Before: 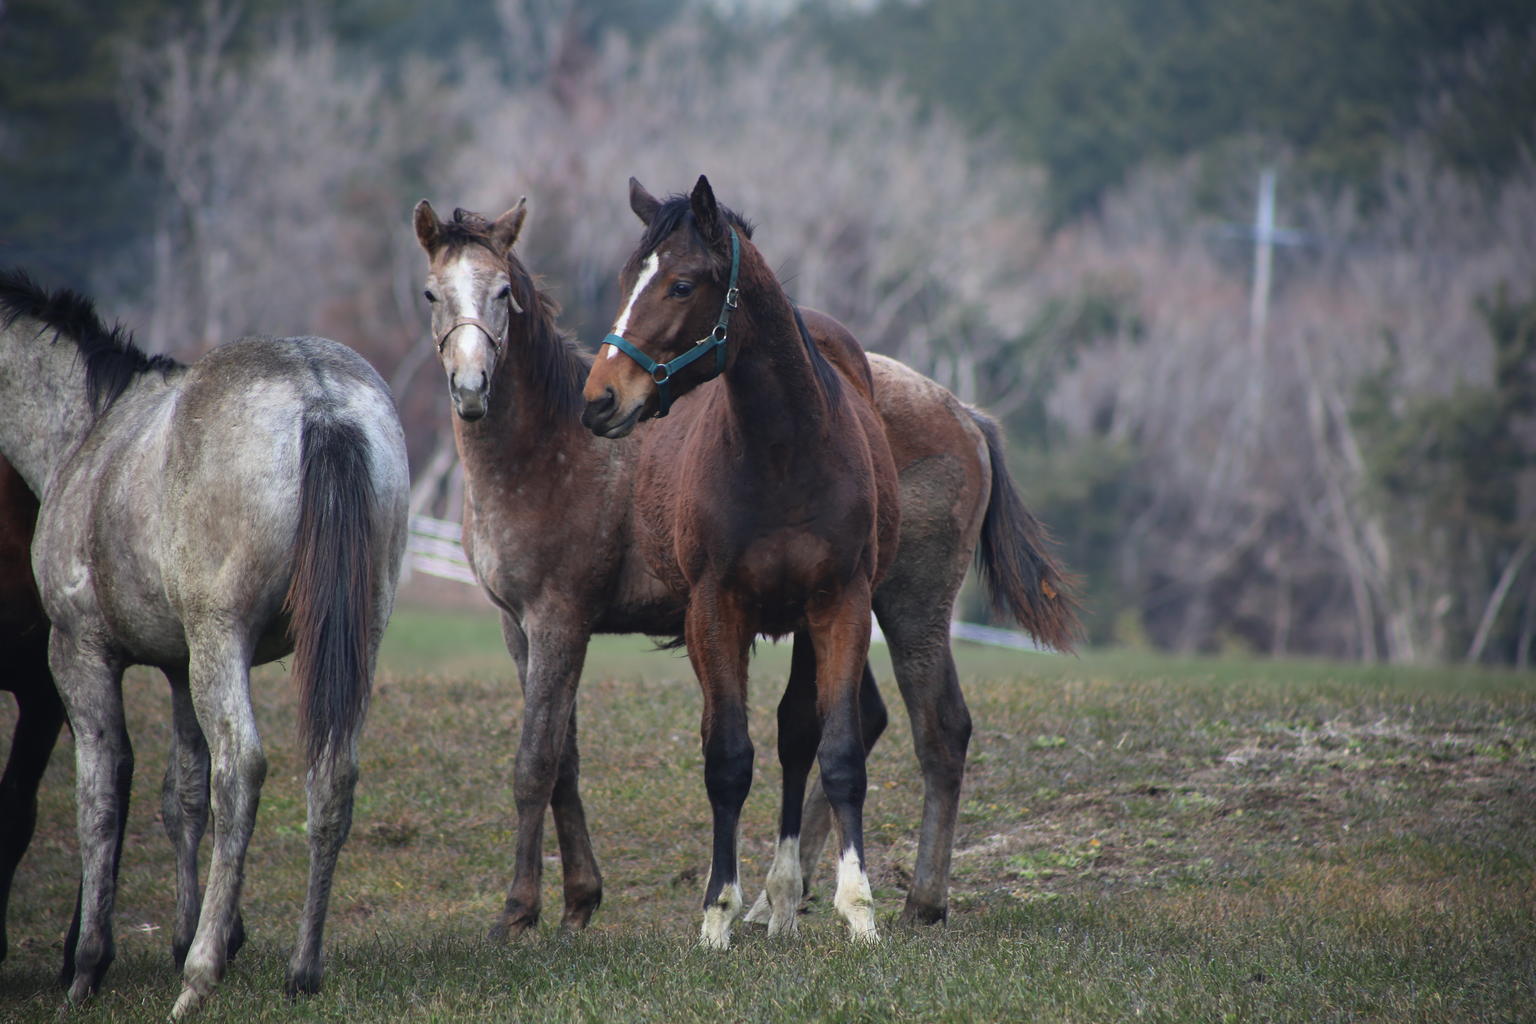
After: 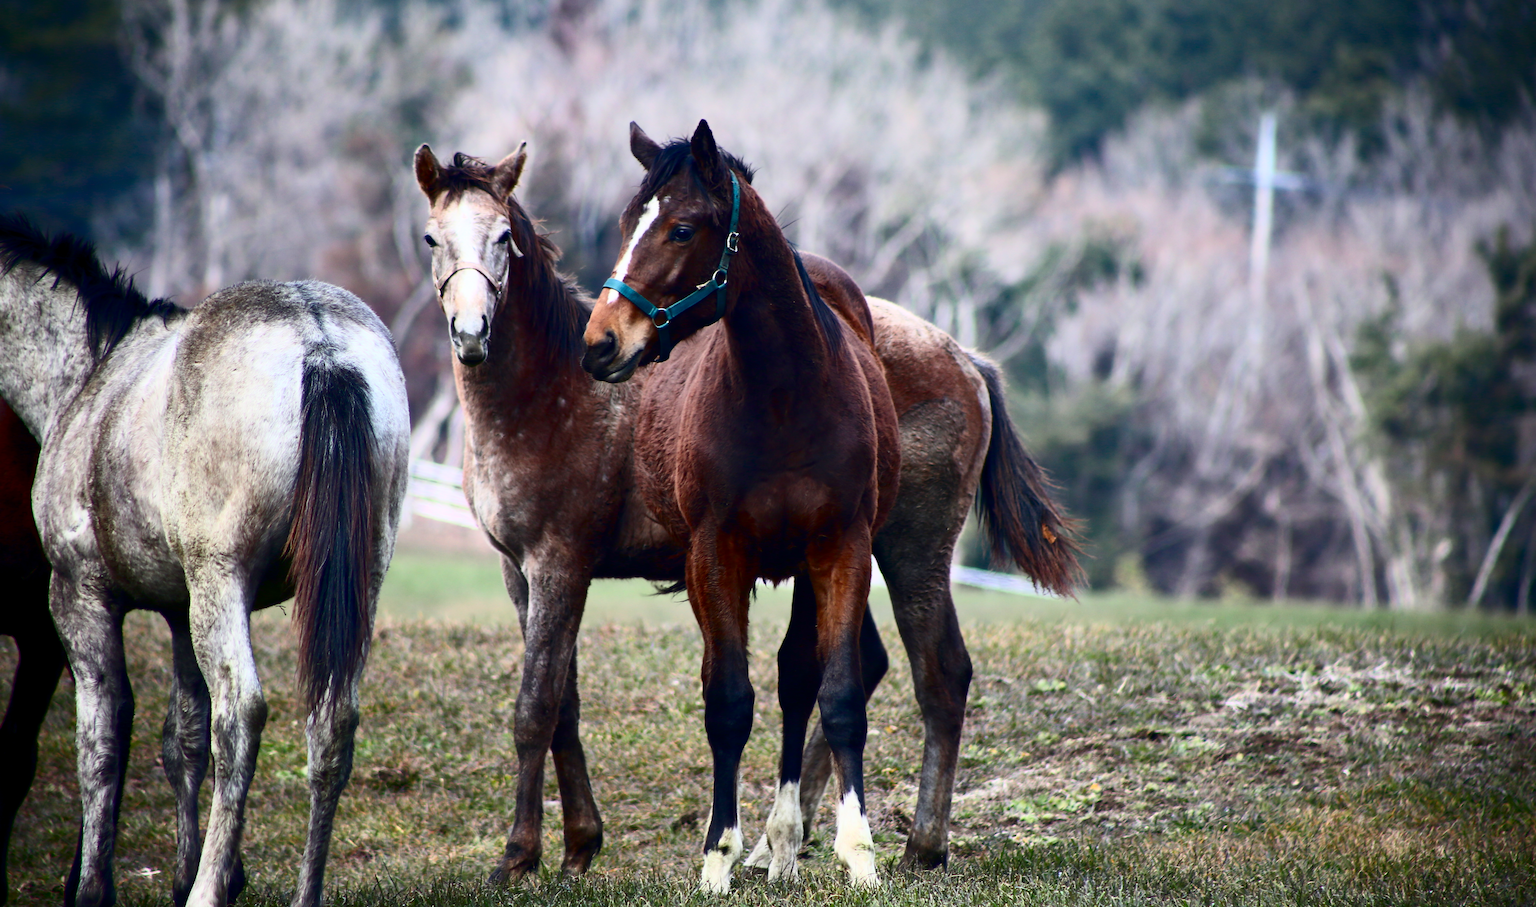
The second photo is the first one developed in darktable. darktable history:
contrast brightness saturation: contrast 0.412, brightness 0.109, saturation 0.215
tone curve: curves: ch0 [(0, 0) (0.004, 0.001) (0.133, 0.112) (0.325, 0.362) (0.832, 0.893) (1, 1)], color space Lab, independent channels, preserve colors none
crop and rotate: top 5.485%, bottom 5.88%
color balance rgb: global offset › luminance -0.511%, perceptual saturation grading › global saturation 20%, perceptual saturation grading › highlights -50.434%, perceptual saturation grading › shadows 30.625%, global vibrance 20%
